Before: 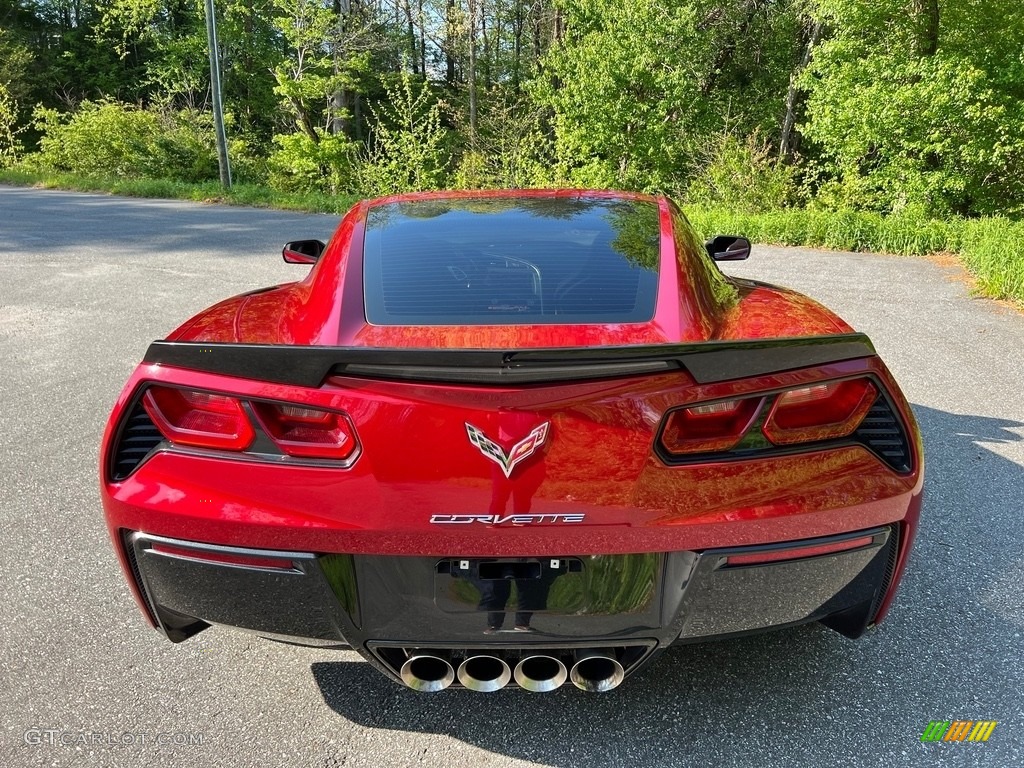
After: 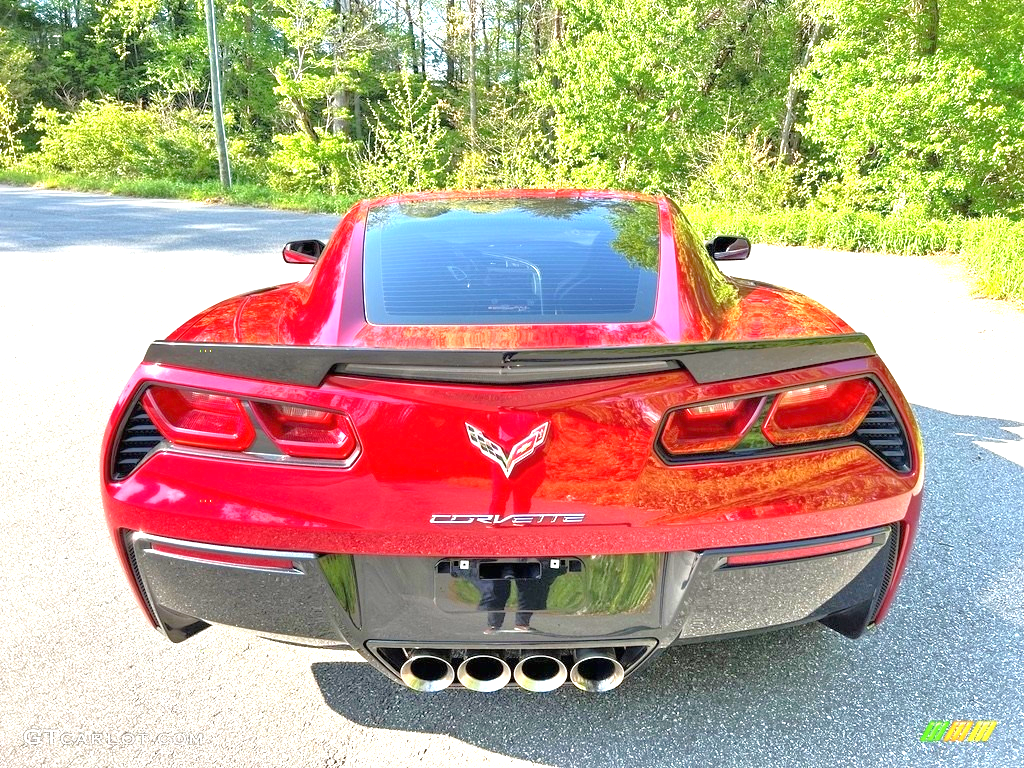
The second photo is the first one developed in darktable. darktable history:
tone equalizer: -7 EV 0.15 EV, -6 EV 0.6 EV, -5 EV 1.15 EV, -4 EV 1.33 EV, -3 EV 1.15 EV, -2 EV 0.6 EV, -1 EV 0.15 EV, mask exposure compensation -0.5 EV
exposure: black level correction 0, exposure 1.5 EV, compensate exposure bias true, compensate highlight preservation false
